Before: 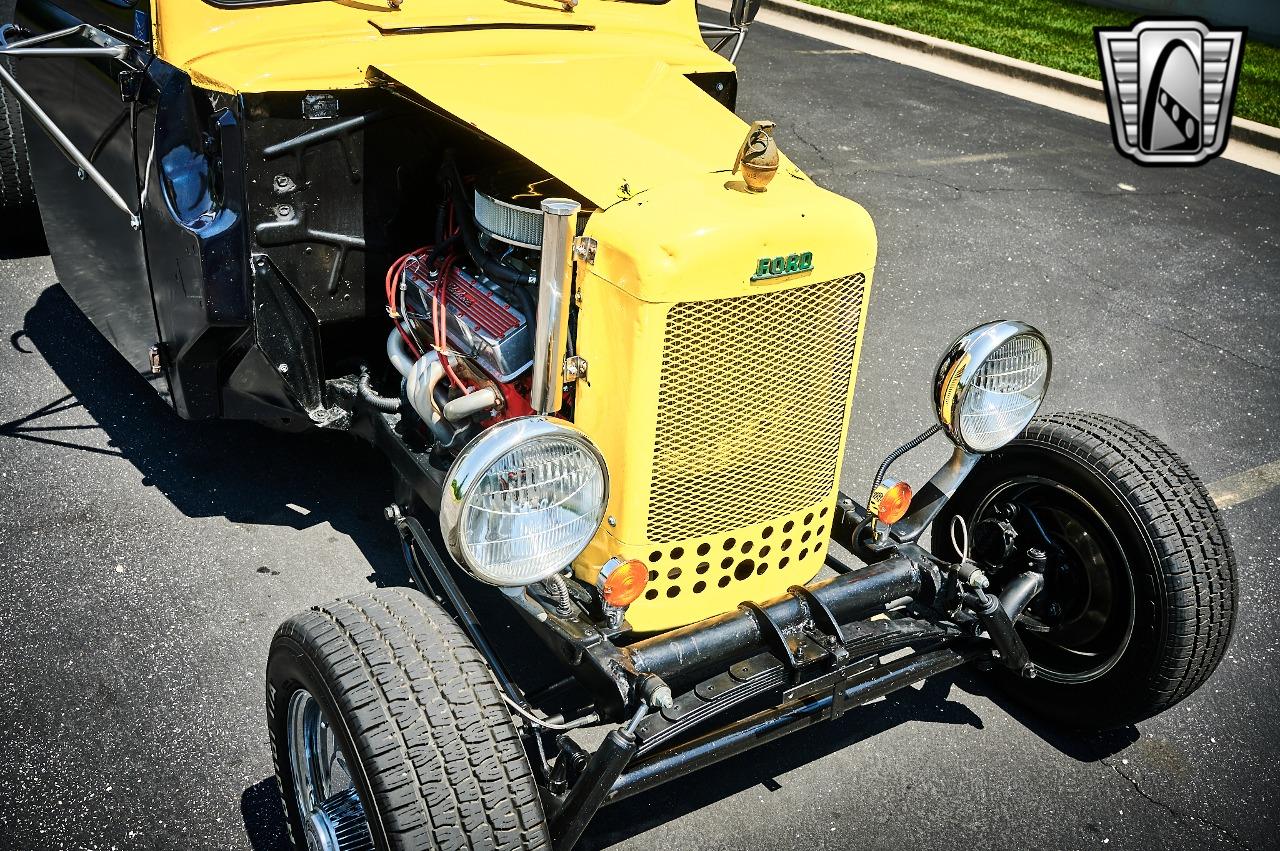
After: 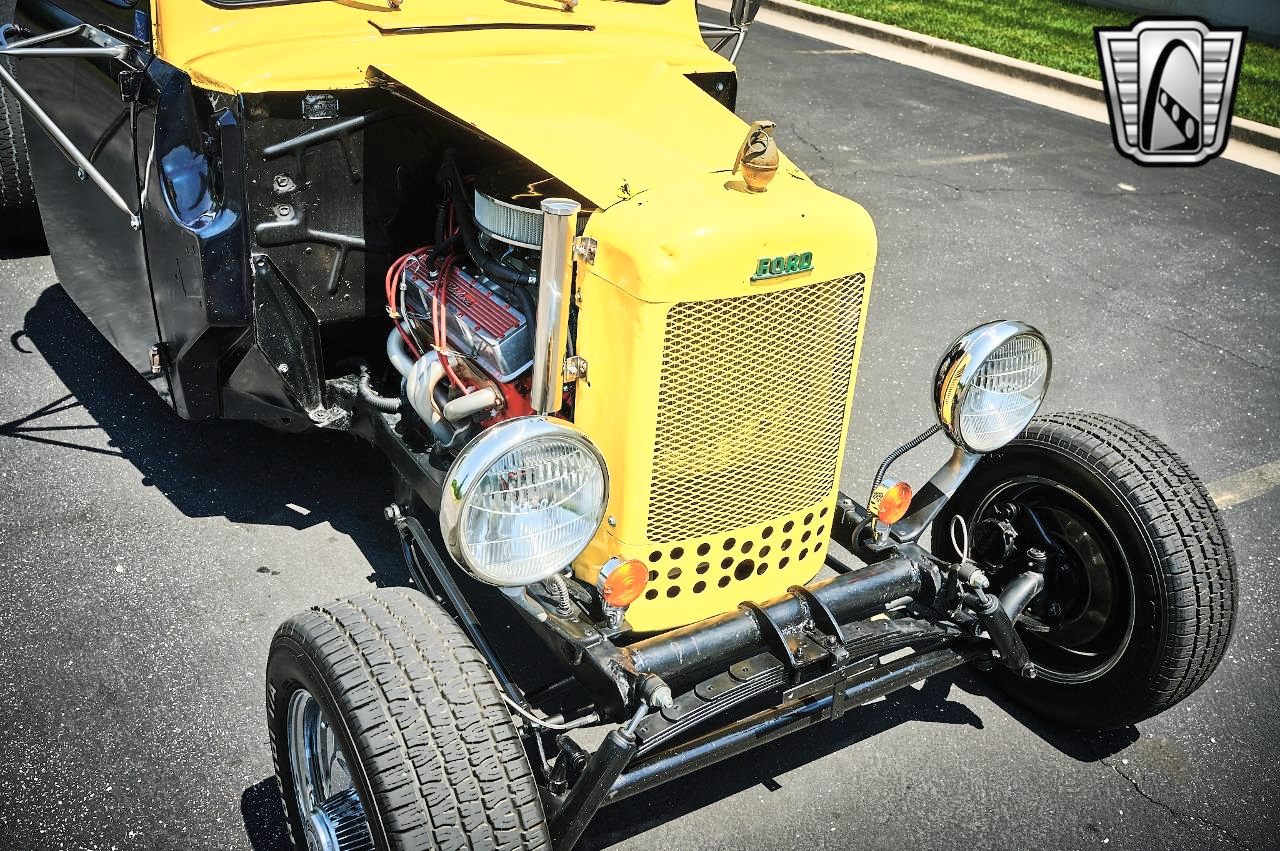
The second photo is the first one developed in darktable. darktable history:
contrast brightness saturation: brightness 0.143
